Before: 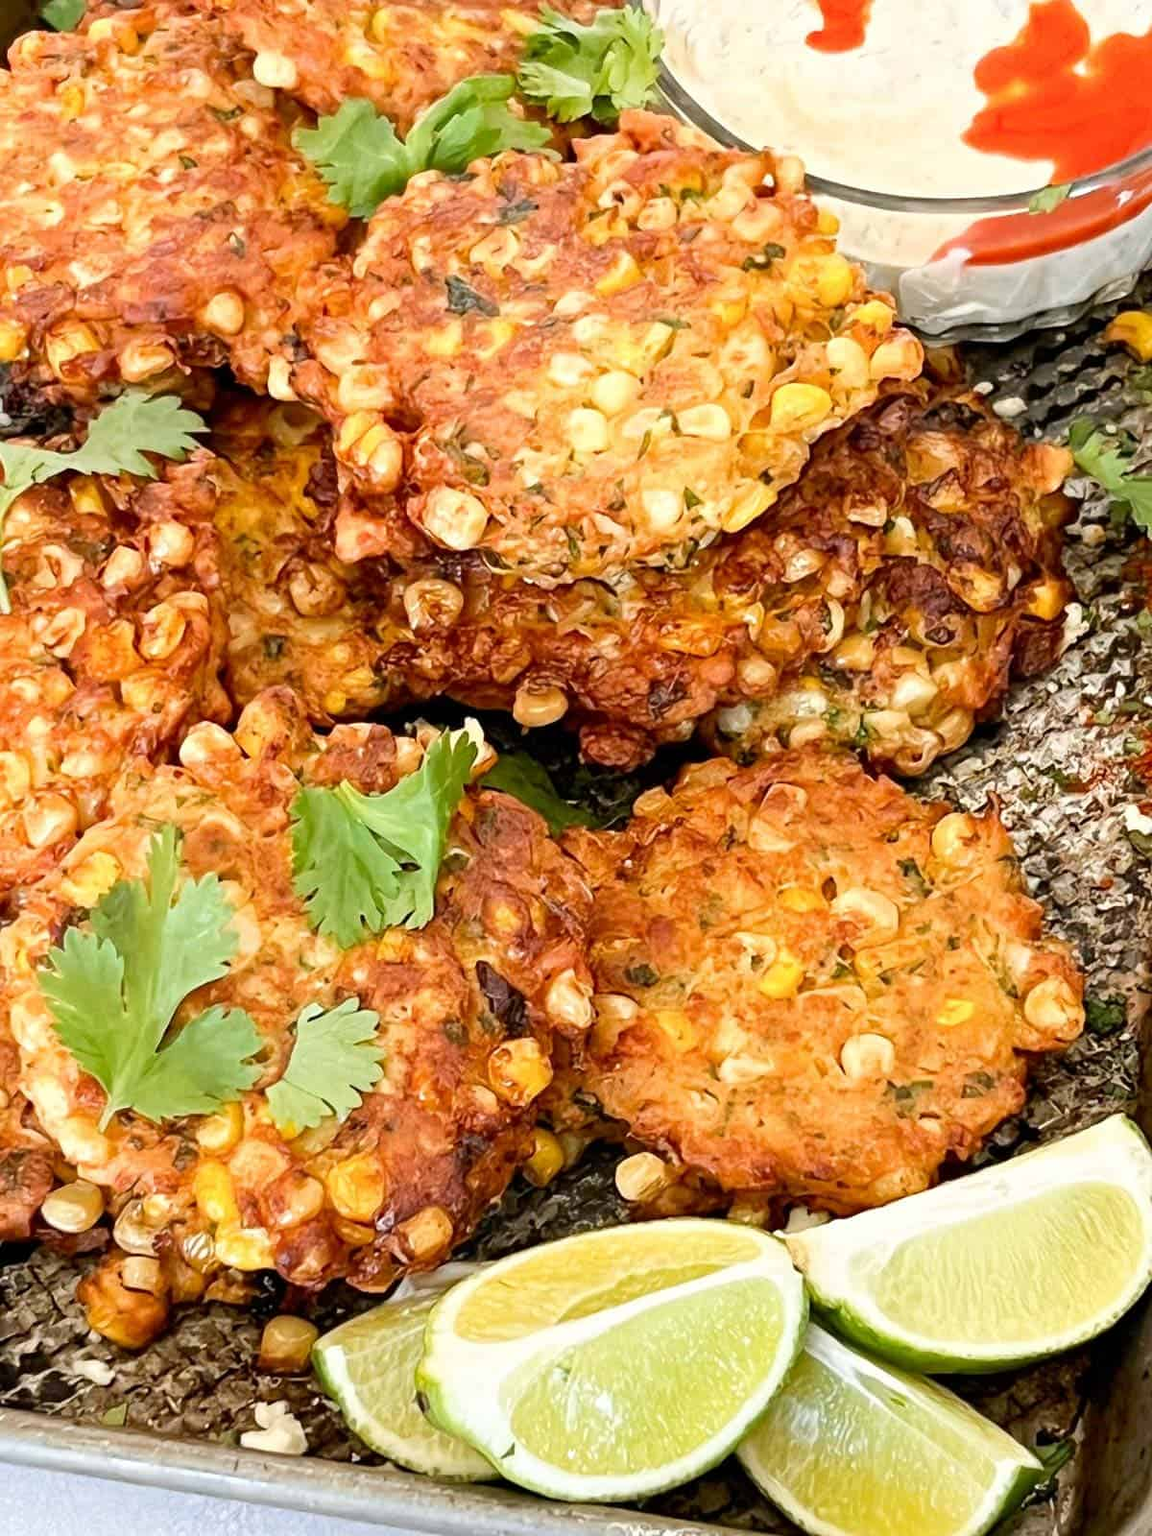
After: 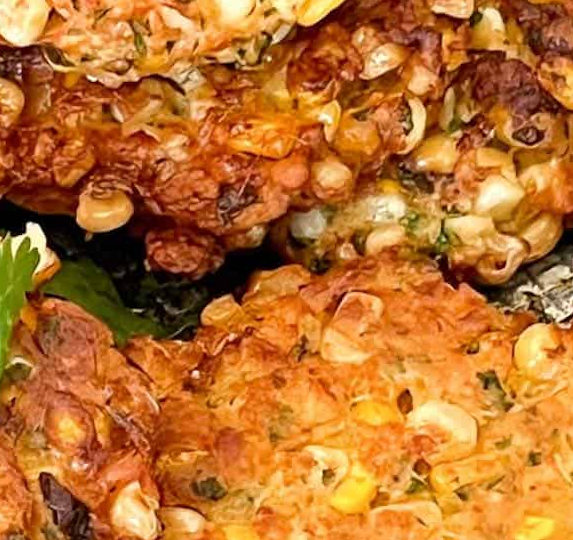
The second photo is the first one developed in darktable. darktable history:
rotate and perspective: rotation 0.074°, lens shift (vertical) 0.096, lens shift (horizontal) -0.041, crop left 0.043, crop right 0.952, crop top 0.024, crop bottom 0.979
crop: left 36.607%, top 34.735%, right 13.146%, bottom 30.611%
